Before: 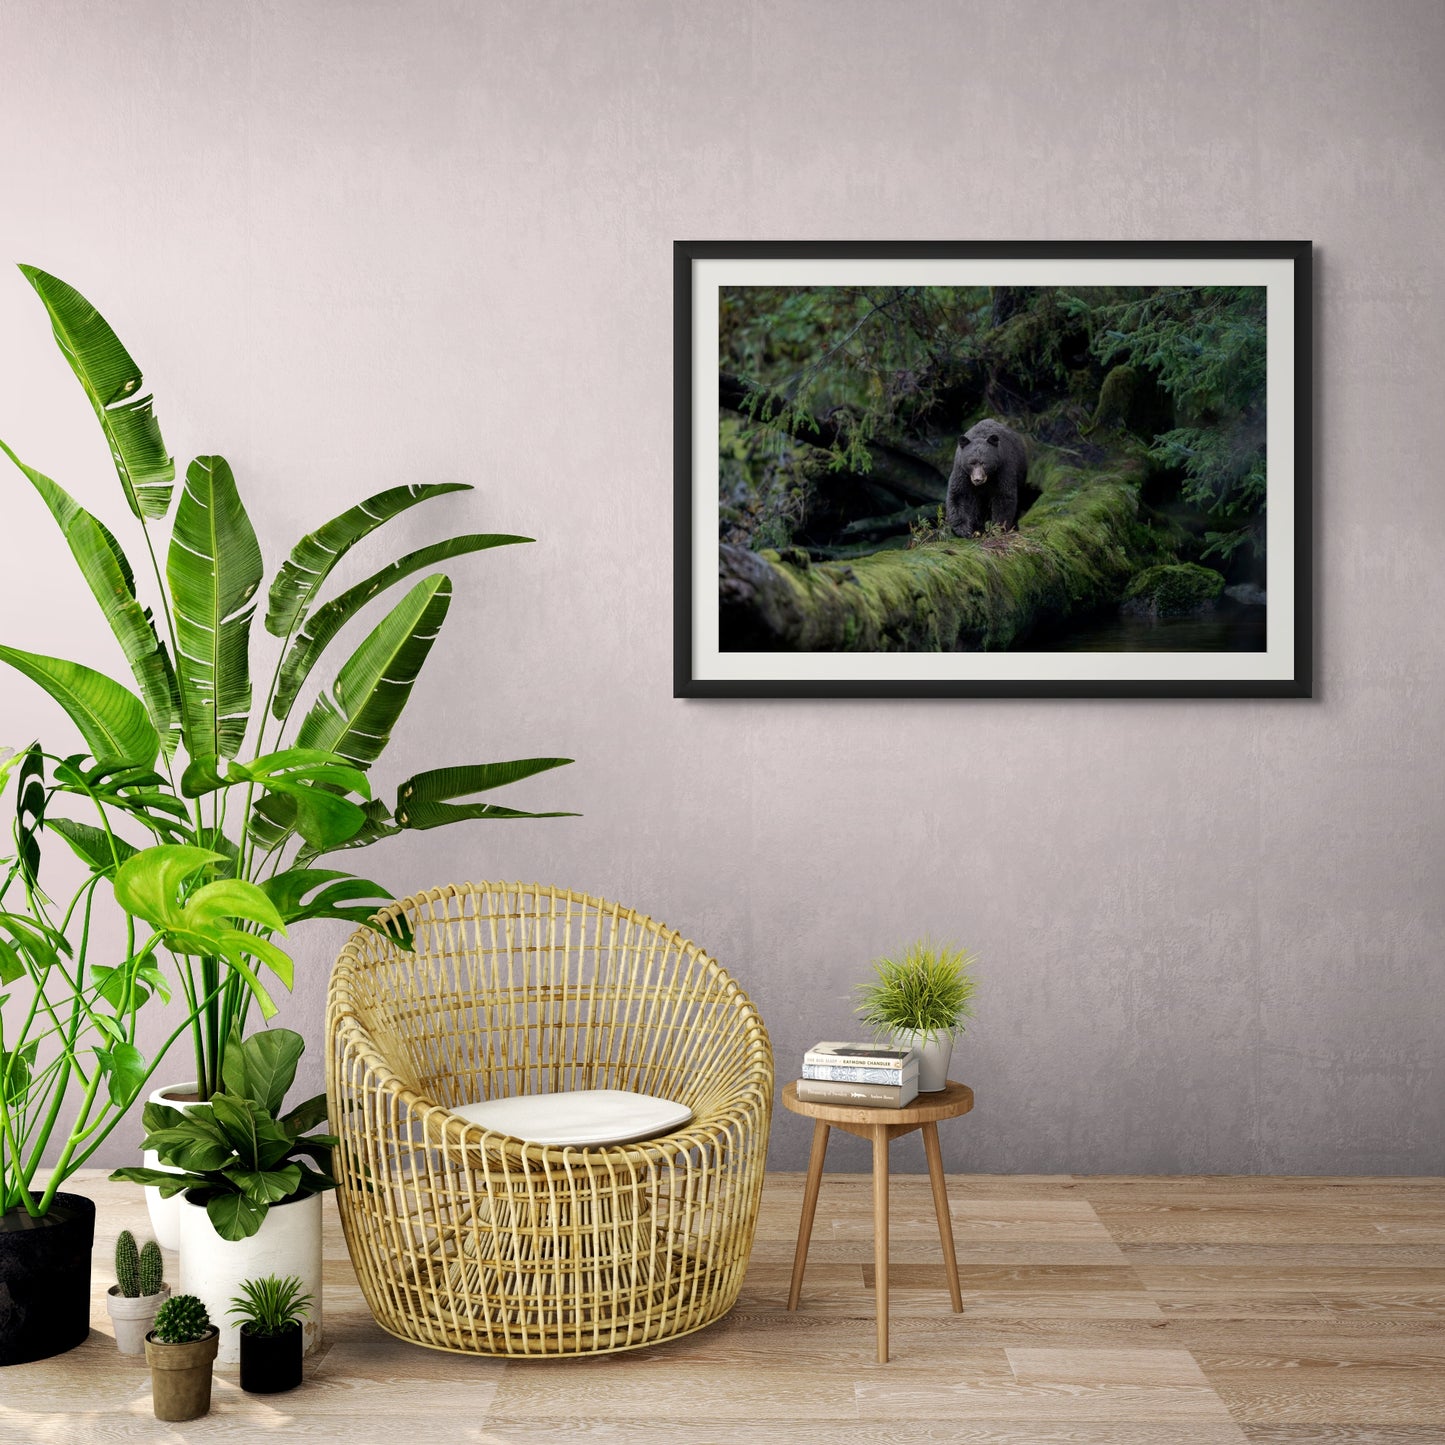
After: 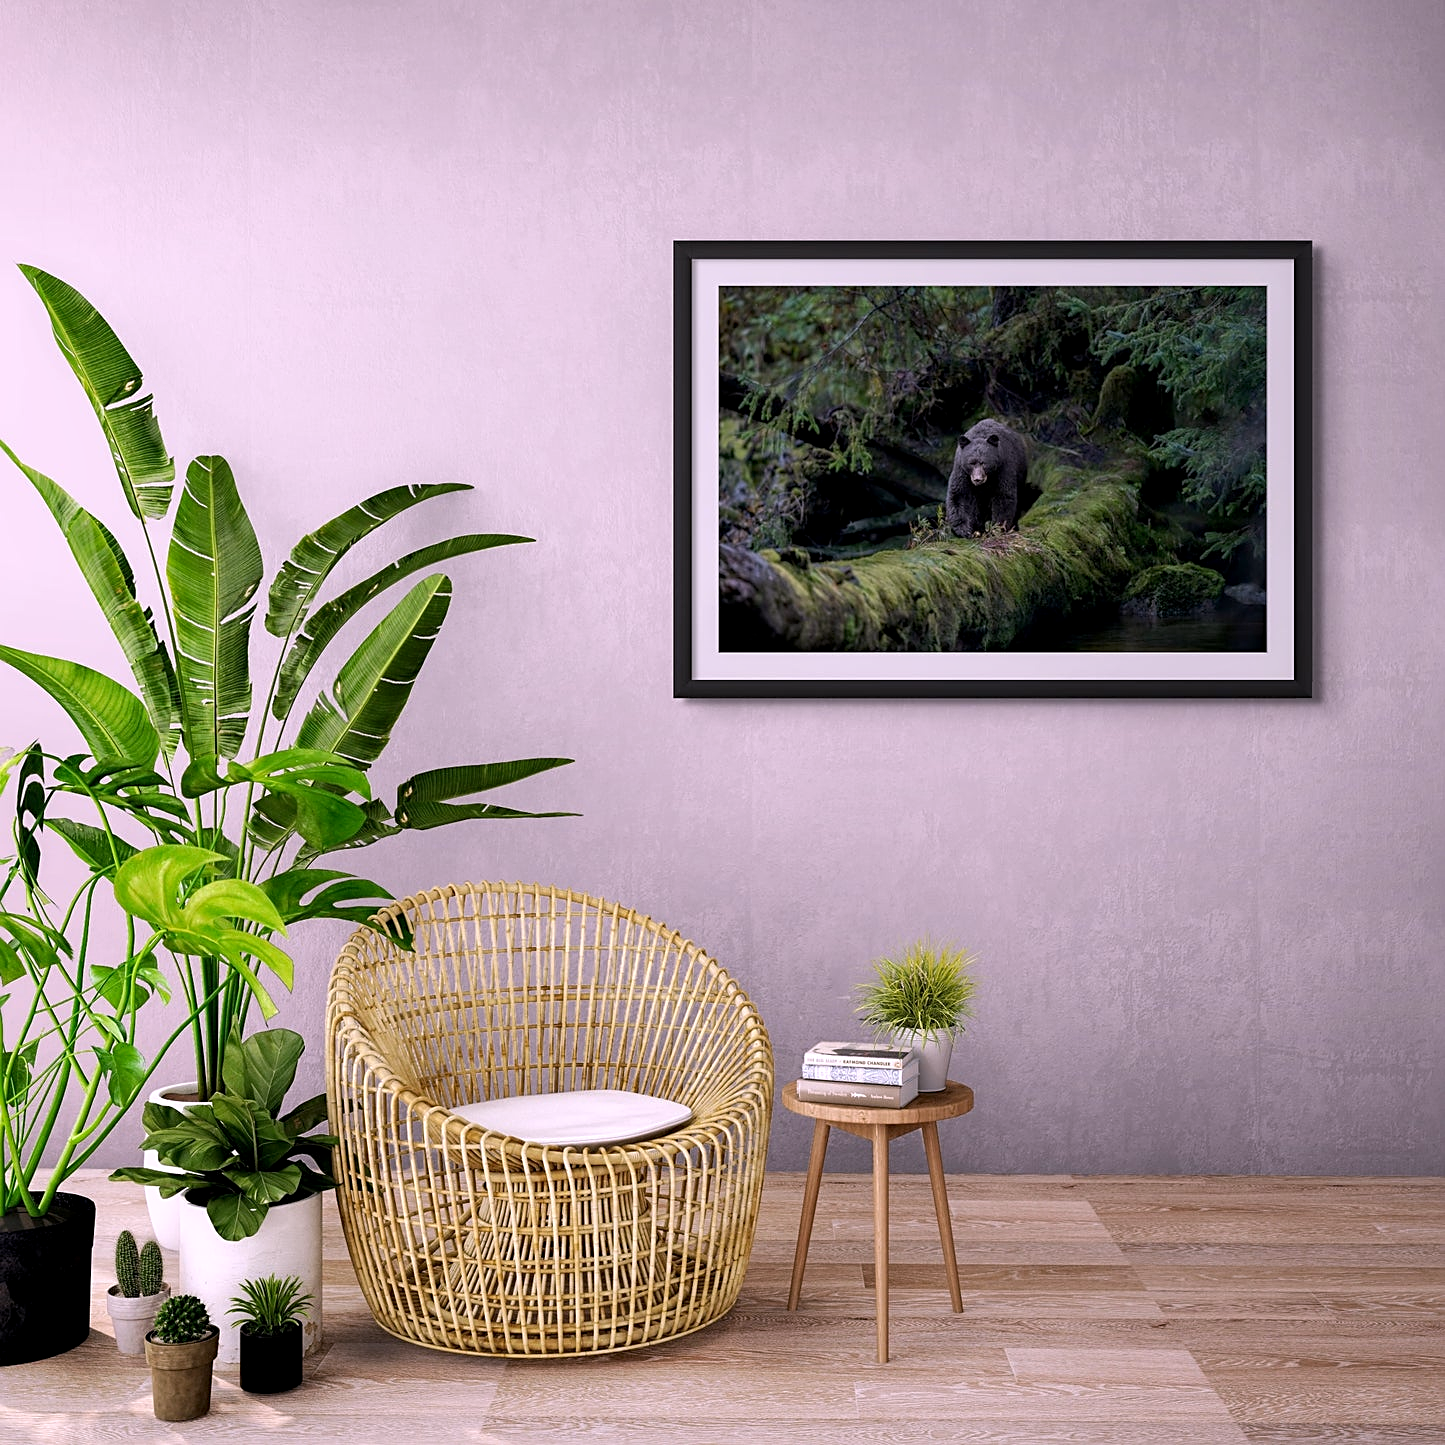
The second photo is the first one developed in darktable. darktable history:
sharpen: on, module defaults
white balance: red 1.066, blue 1.119
local contrast: highlights 61%, shadows 106%, detail 107%, midtone range 0.529
